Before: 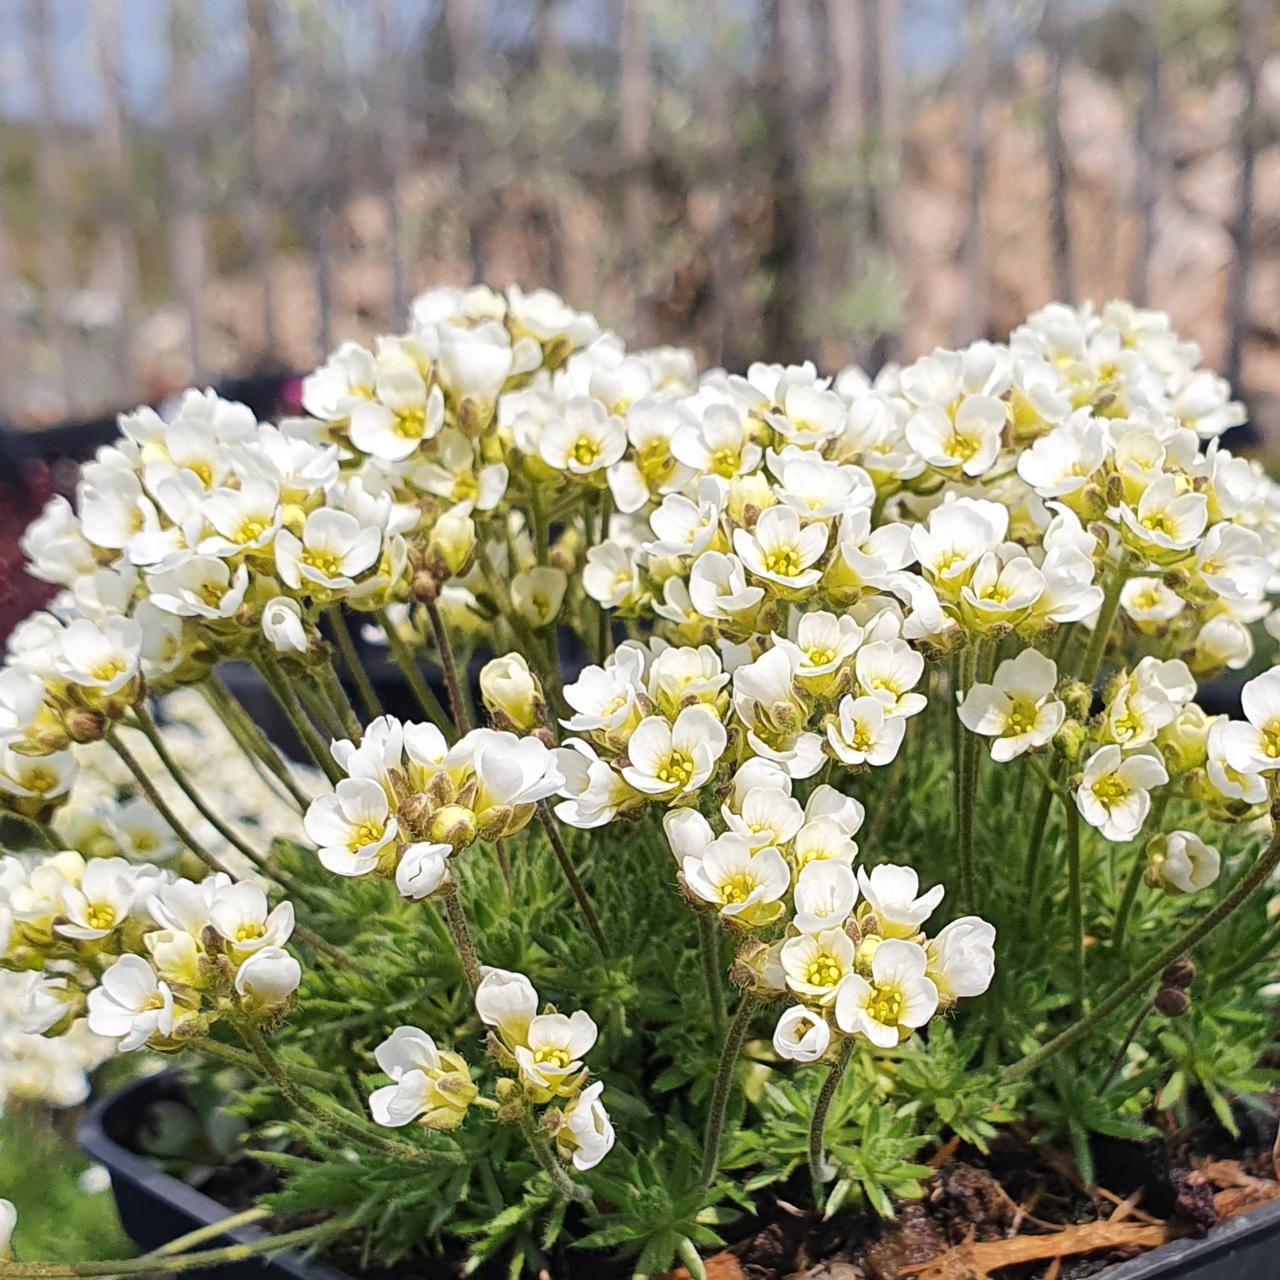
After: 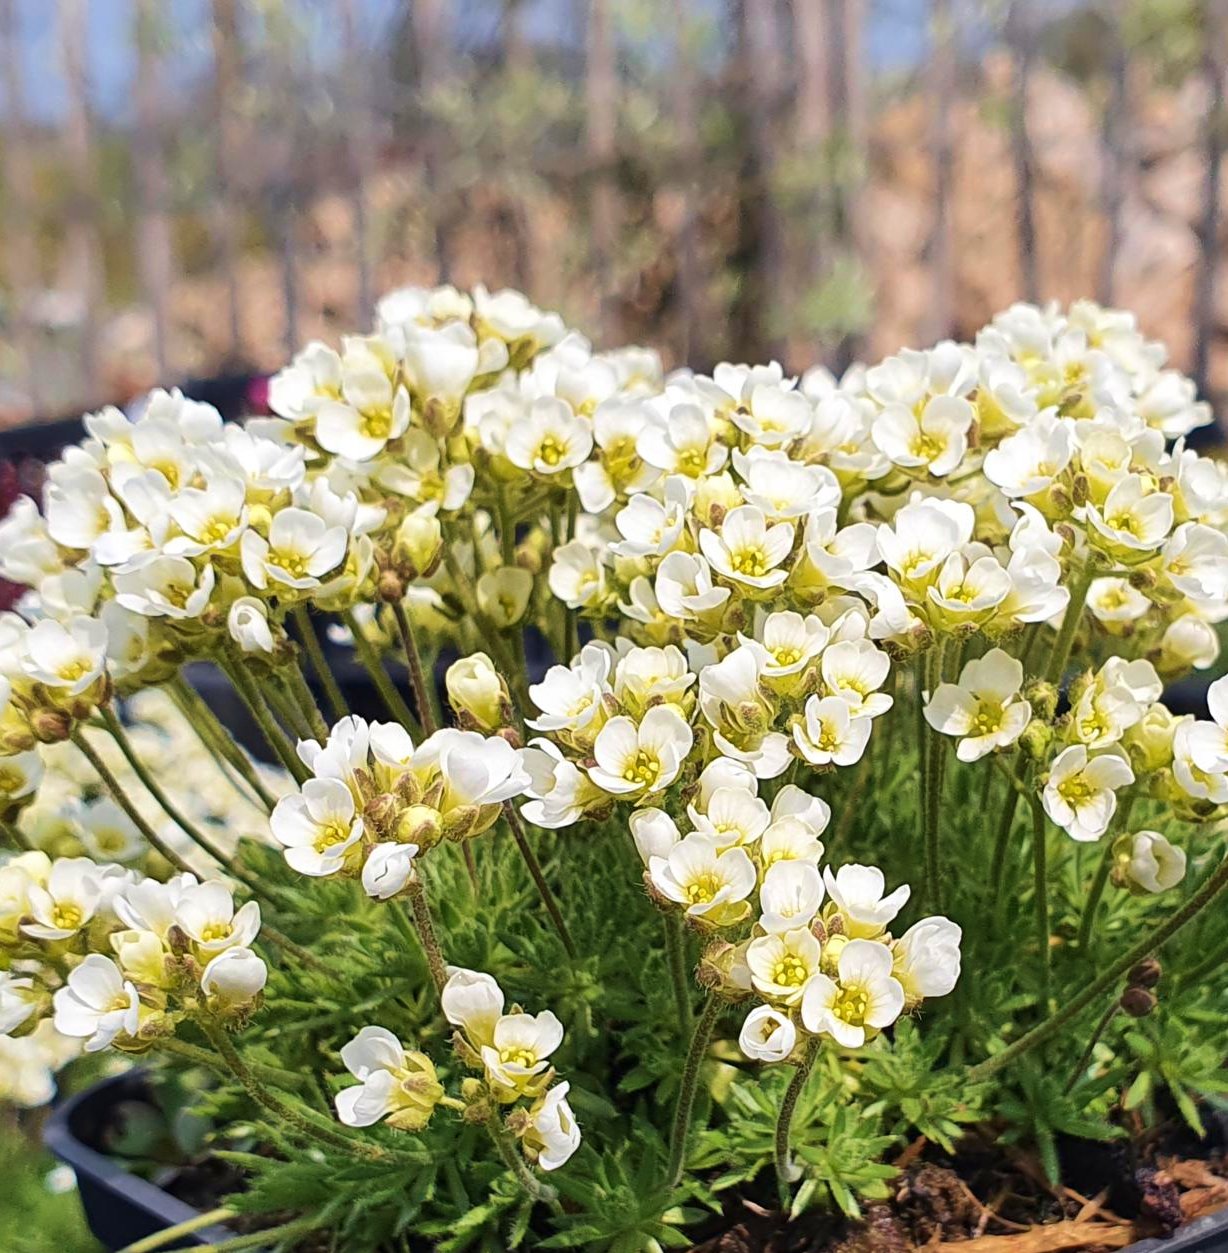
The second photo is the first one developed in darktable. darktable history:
crop and rotate: left 2.727%, right 1.323%, bottom 2.092%
velvia: strength 37.24%
